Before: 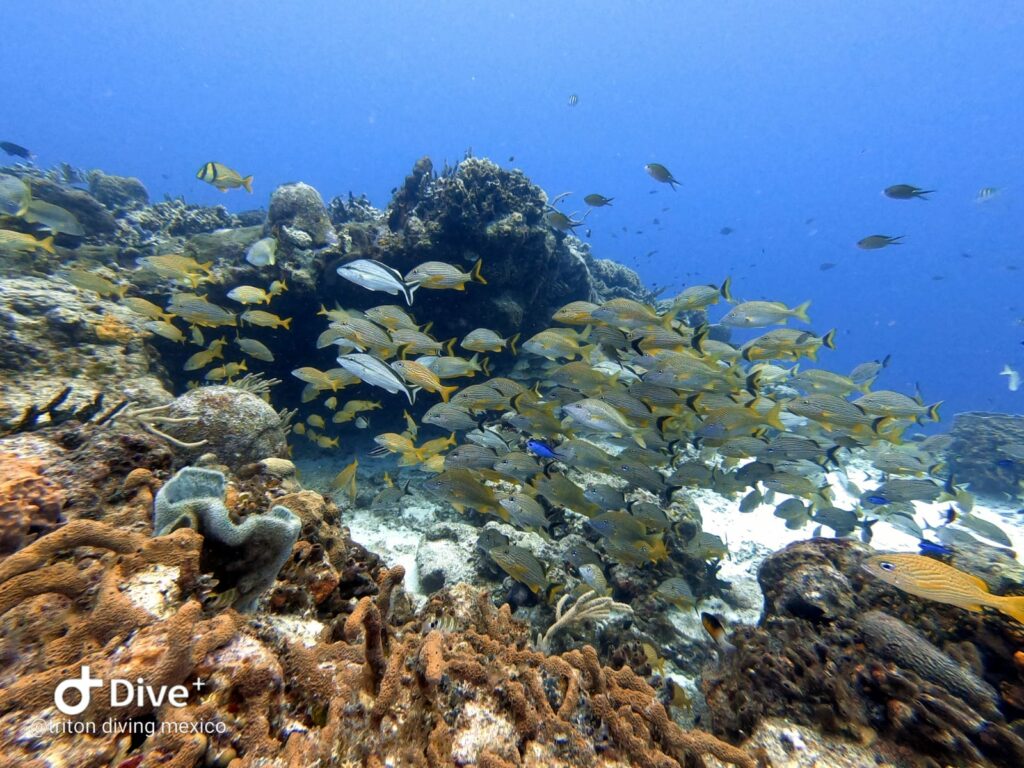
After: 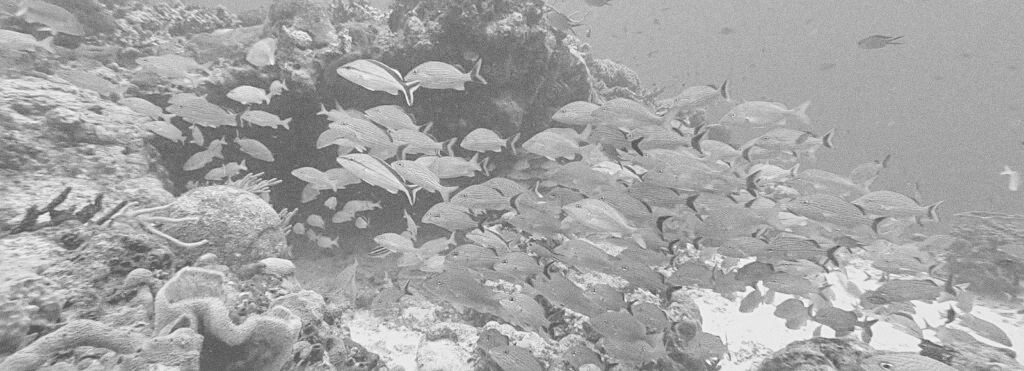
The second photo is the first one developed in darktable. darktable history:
sharpen: on, module defaults
crop and rotate: top 26.056%, bottom 25.543%
white balance: red 1.138, green 0.996, blue 0.812
contrast brightness saturation: contrast -0.32, brightness 0.75, saturation -0.78
monochrome: a -3.63, b -0.465
grain: coarseness 0.09 ISO
shadows and highlights: soften with gaussian
